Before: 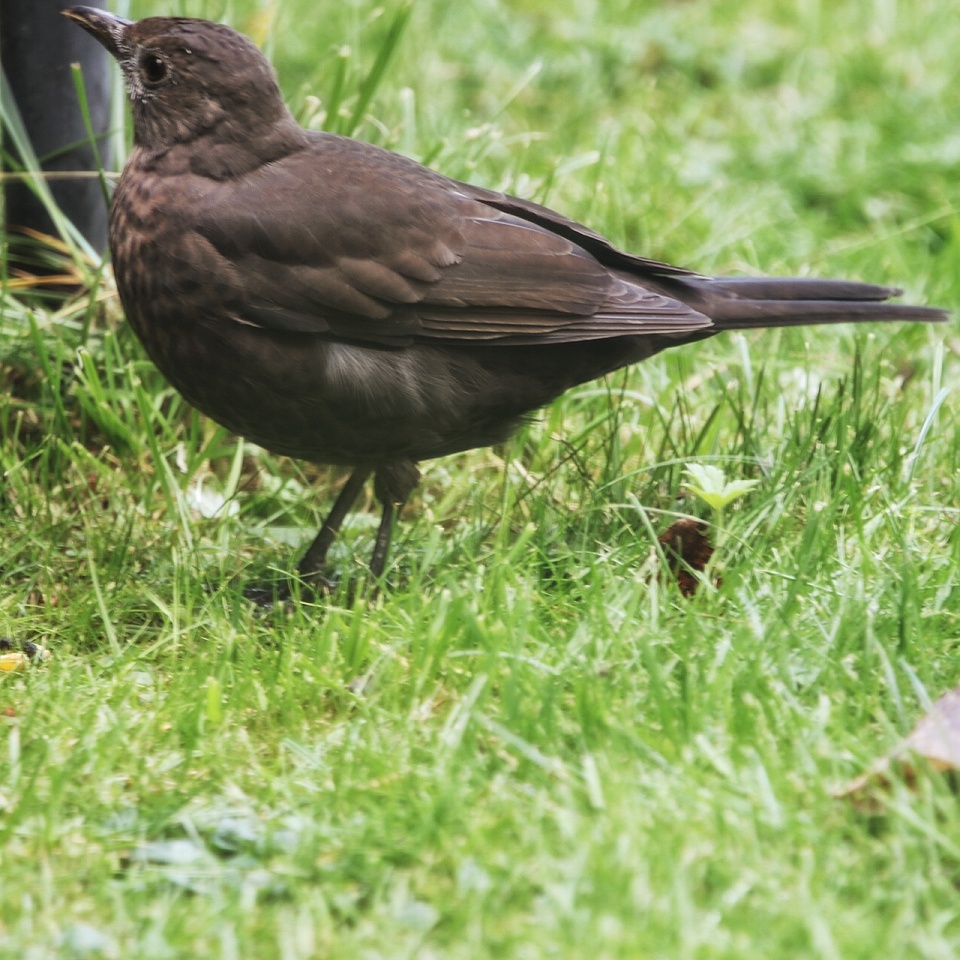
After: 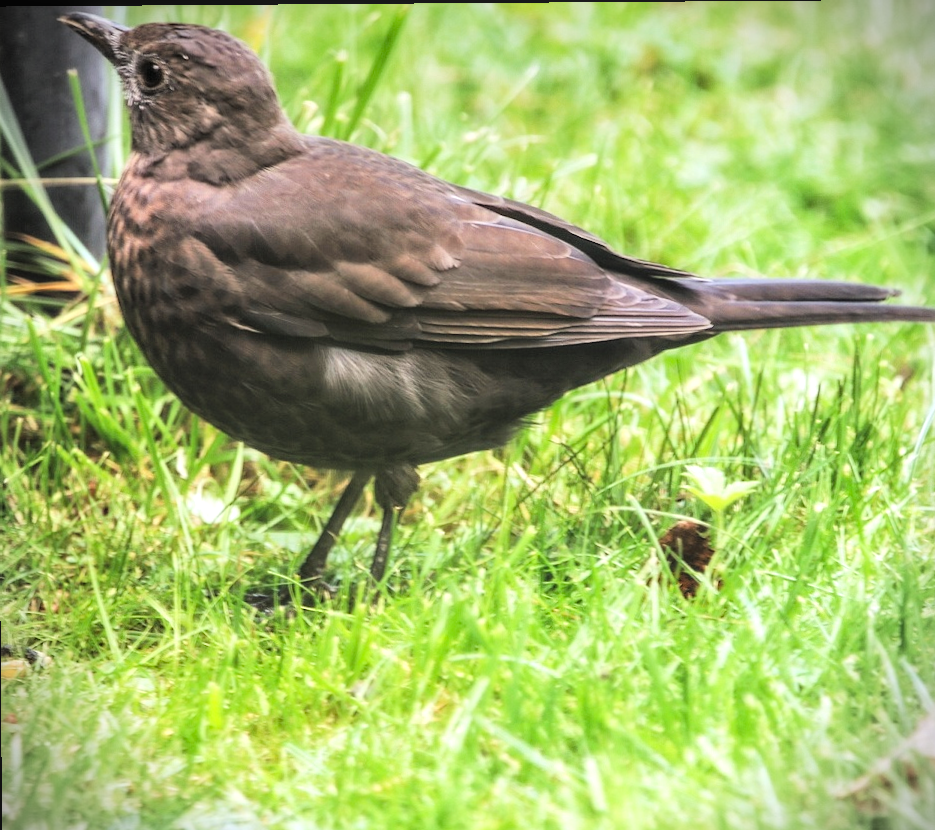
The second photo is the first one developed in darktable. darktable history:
contrast brightness saturation: contrast -0.098, brightness 0.051, saturation 0.081
local contrast: on, module defaults
color zones: curves: ch1 [(0.113, 0.438) (0.75, 0.5)]; ch2 [(0.12, 0.526) (0.75, 0.5)], mix -121.42%
sharpen: radius 5.332, amount 0.317, threshold 26.61
crop and rotate: angle 0.422°, left 0.423%, right 2.863%, bottom 14.152%
vignetting: fall-off start 91.81%, brightness -0.621, saturation -0.685
exposure: exposure 0.606 EV, compensate highlight preservation false
tone curve: curves: ch0 [(0, 0.01) (0.133, 0.057) (0.338, 0.327) (0.494, 0.55) (0.726, 0.807) (1, 1)]; ch1 [(0, 0) (0.346, 0.324) (0.45, 0.431) (0.5, 0.5) (0.522, 0.517) (0.543, 0.578) (1, 1)]; ch2 [(0, 0) (0.44, 0.424) (0.501, 0.499) (0.564, 0.611) (0.622, 0.667) (0.707, 0.746) (1, 1)], color space Lab, linked channels, preserve colors none
